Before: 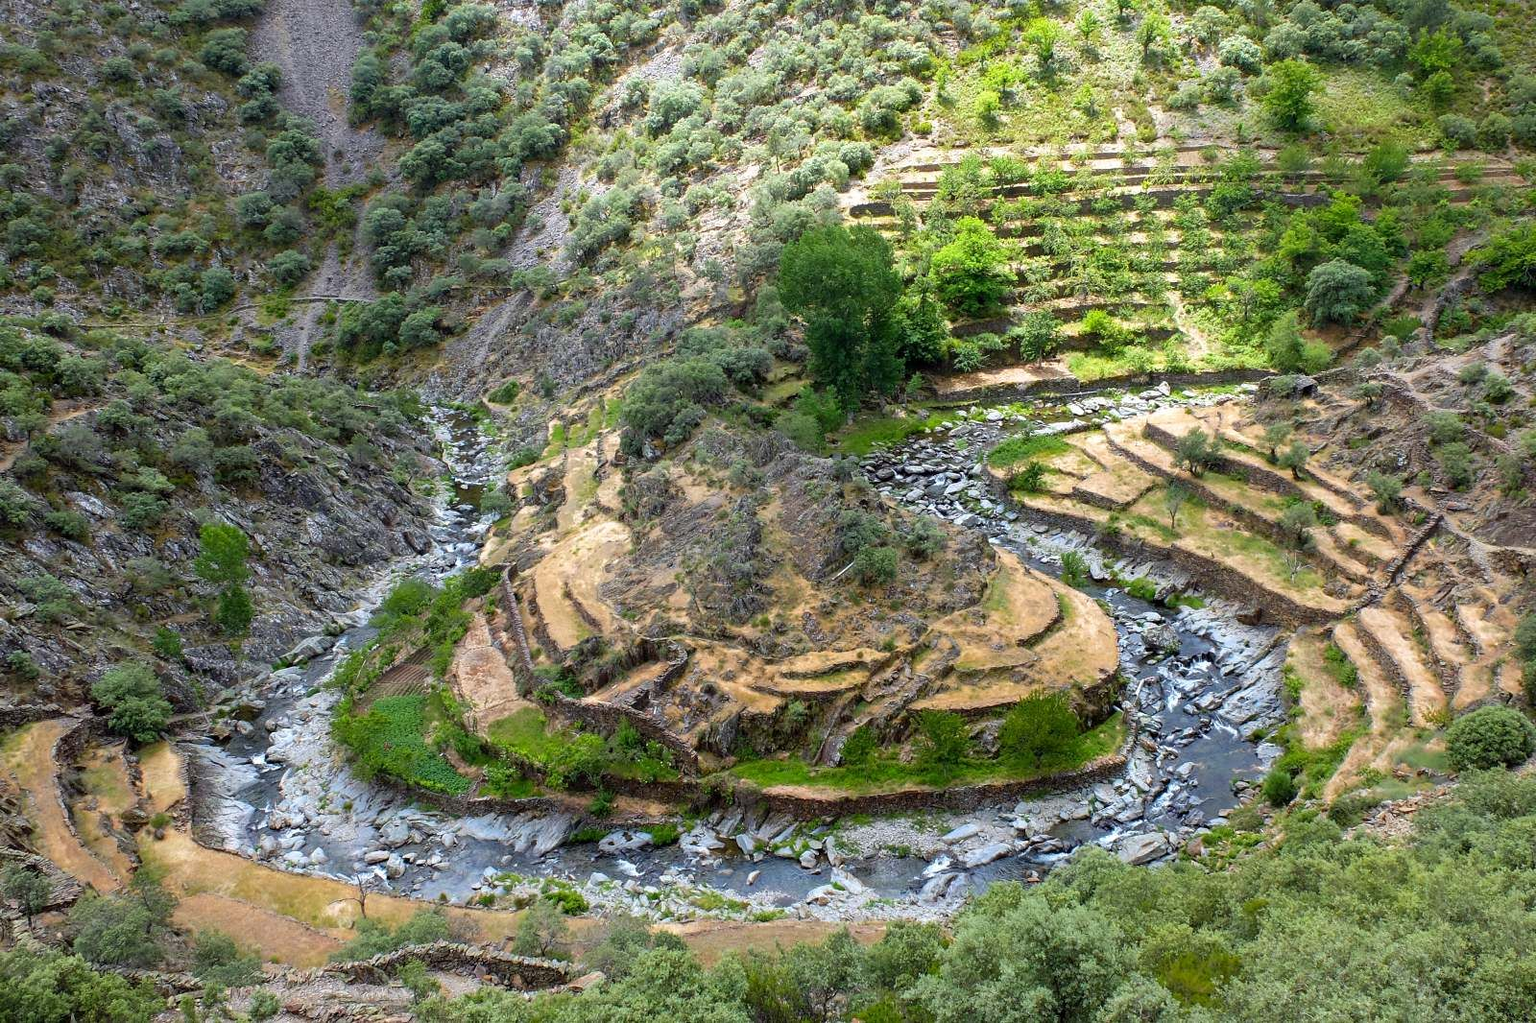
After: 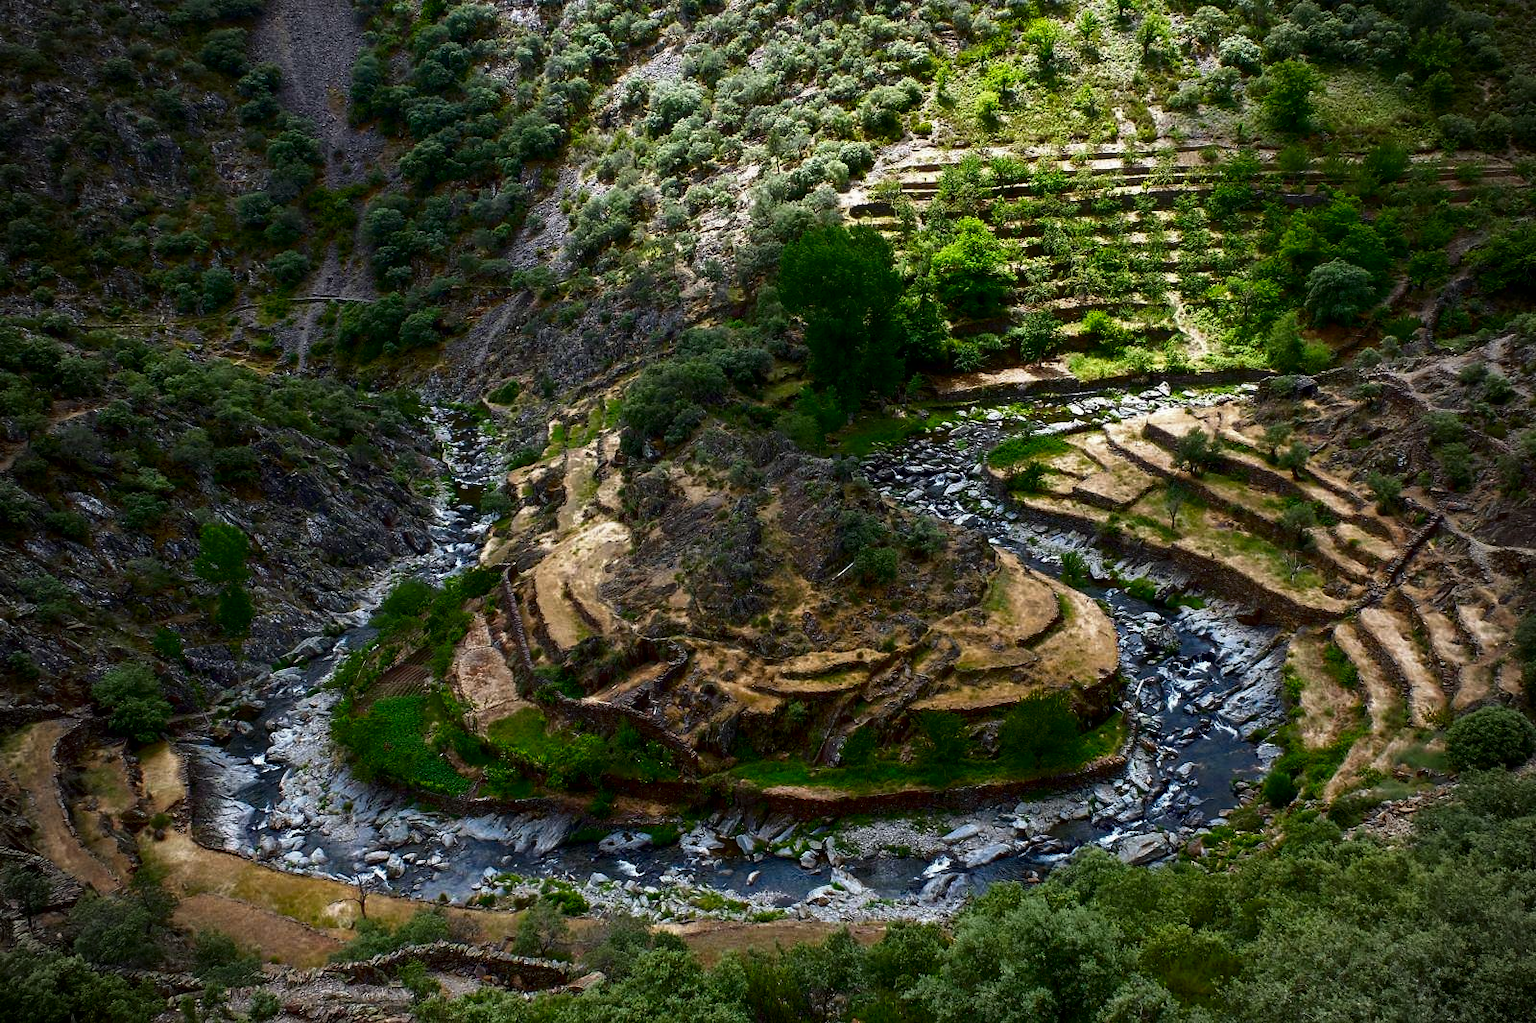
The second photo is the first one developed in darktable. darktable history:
contrast brightness saturation: brightness -0.539
vignetting: on, module defaults
